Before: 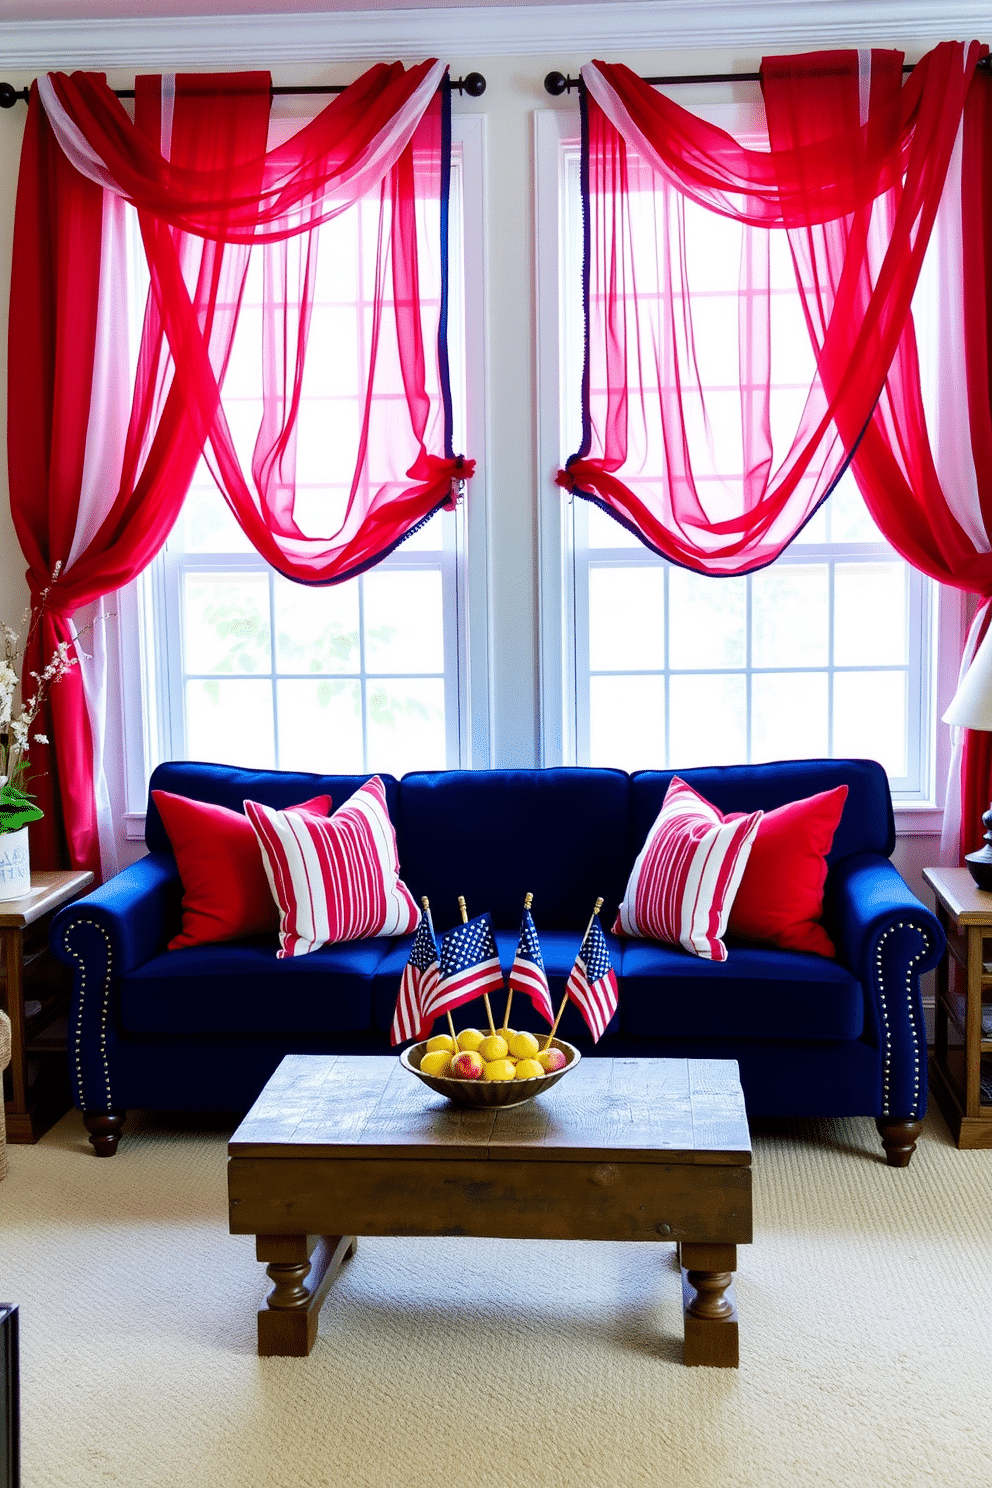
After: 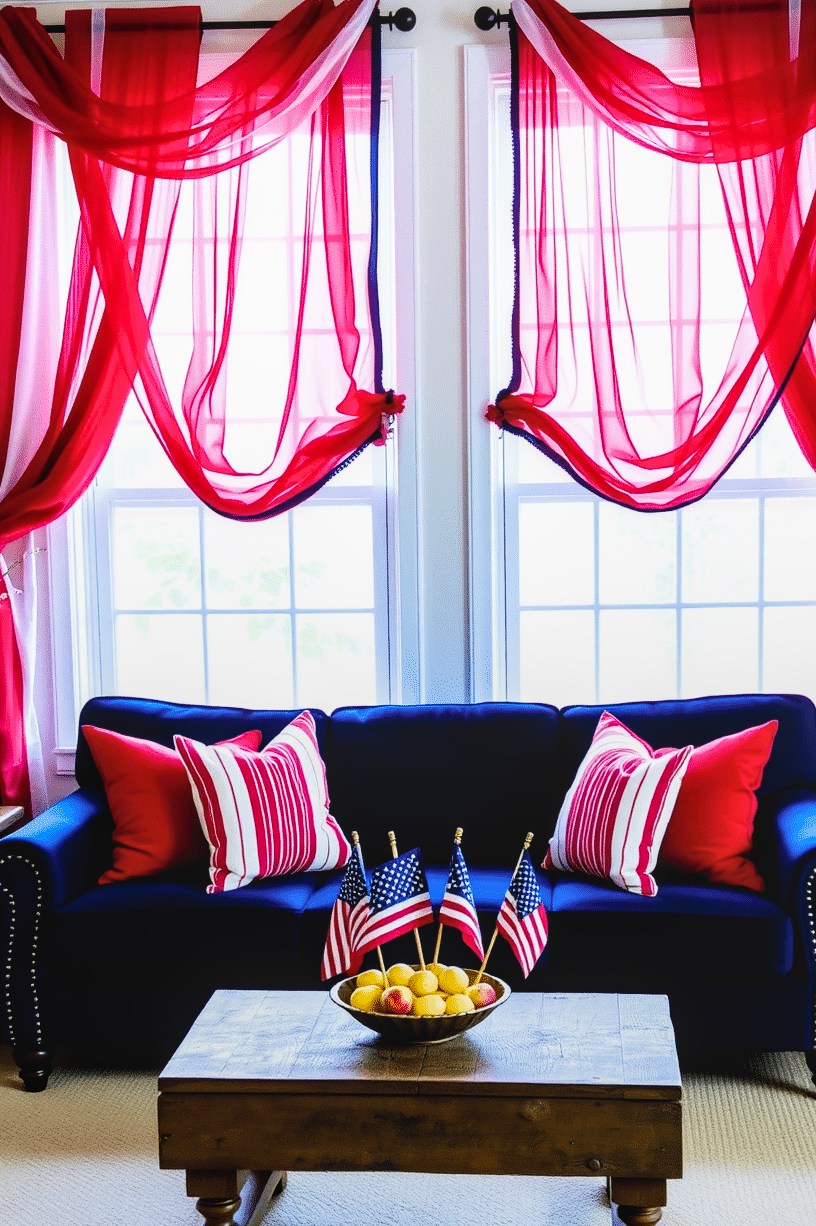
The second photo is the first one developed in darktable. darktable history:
crop and rotate: left 7.09%, top 4.38%, right 10.631%, bottom 13.171%
color balance rgb: perceptual saturation grading › global saturation 9.578%, perceptual brilliance grading › global brilliance 2.179%, perceptual brilliance grading › highlights 7.619%, perceptual brilliance grading › shadows -3.887%, global vibrance 14.472%
local contrast: detail 110%
filmic rgb: middle gray luminance 21.88%, black relative exposure -14.01 EV, white relative exposure 2.95 EV, target black luminance 0%, hardness 8.82, latitude 59.92%, contrast 1.207, highlights saturation mix 5.67%, shadows ↔ highlights balance 41.02%
